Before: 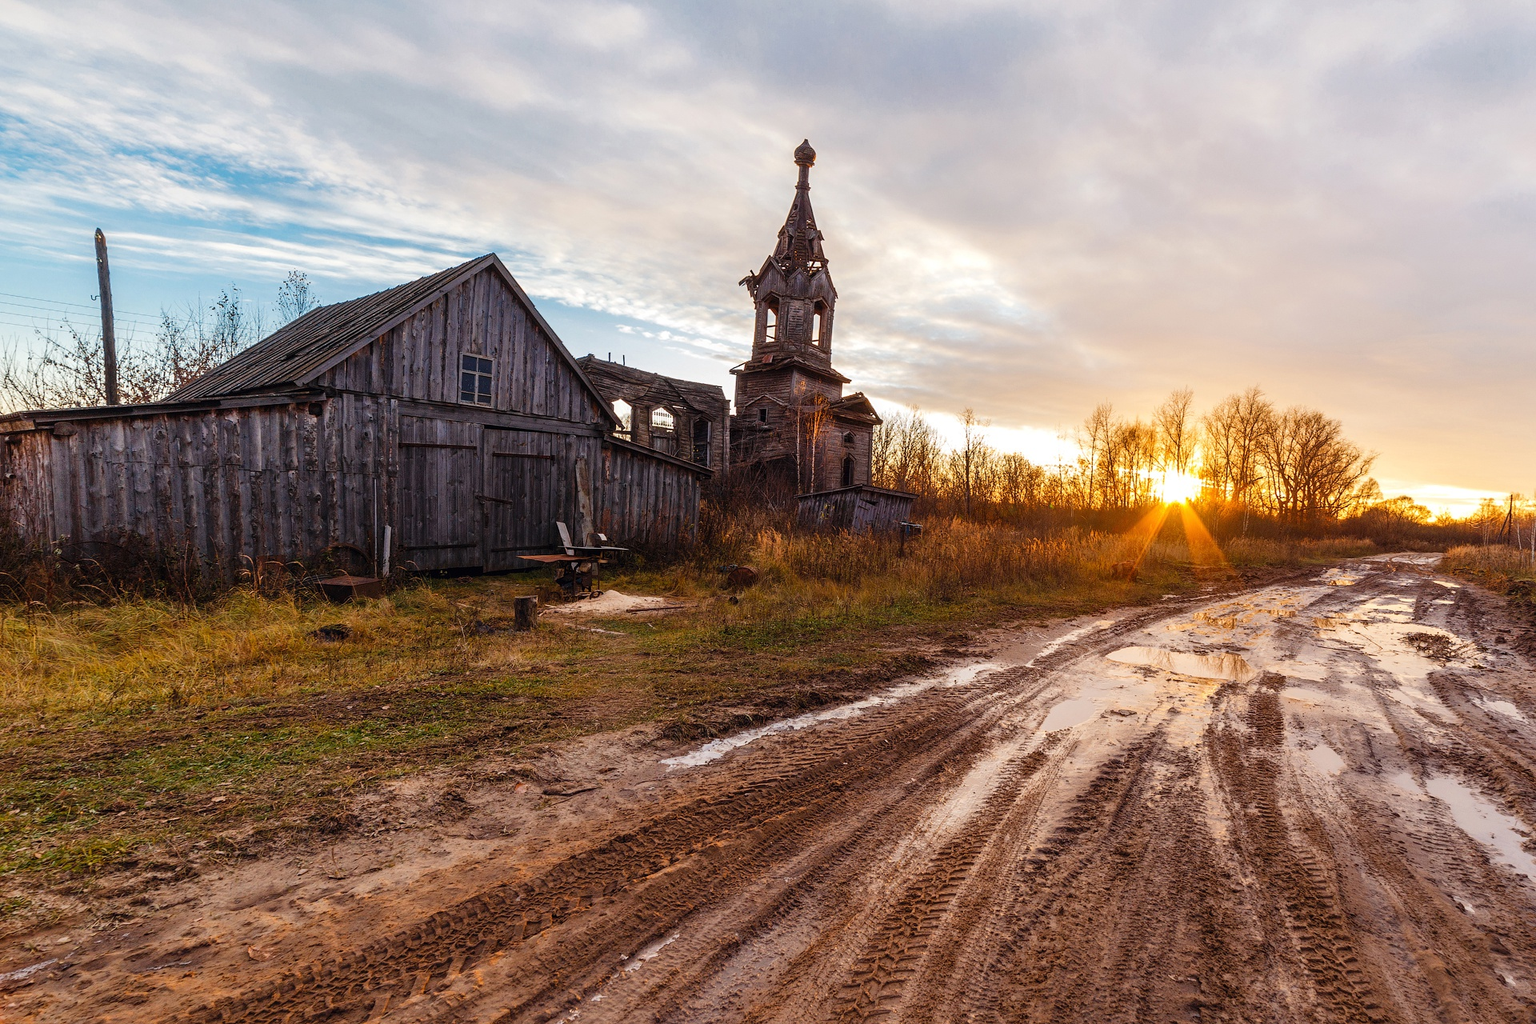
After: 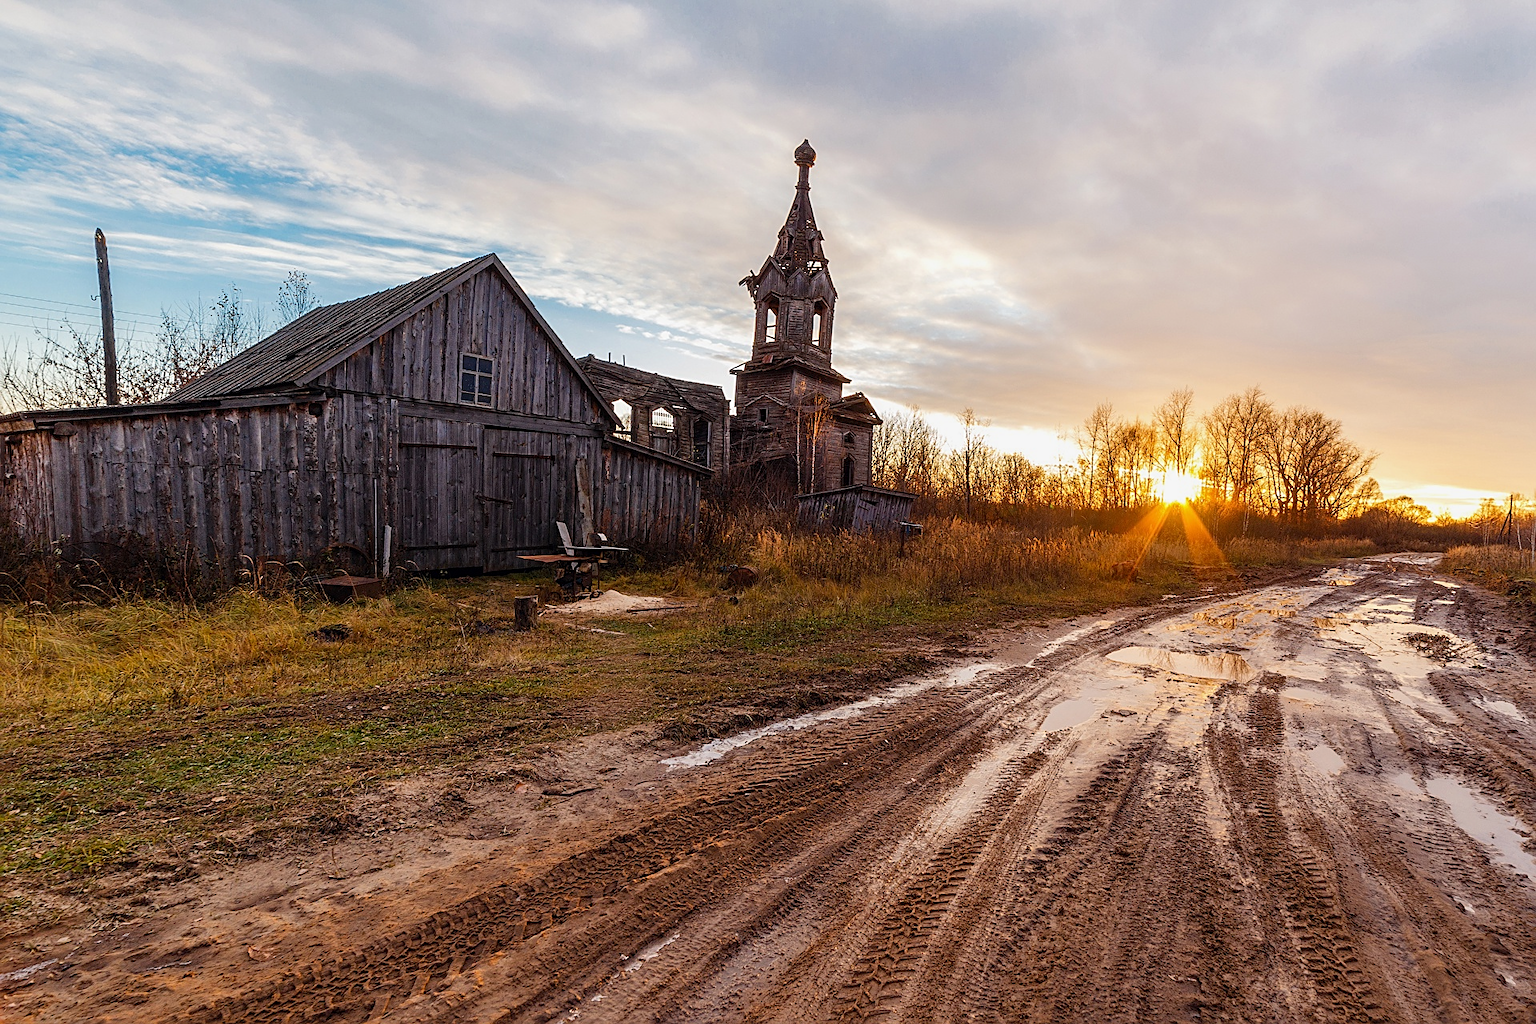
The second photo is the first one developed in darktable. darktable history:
sharpen: on, module defaults
exposure: black level correction 0.001, exposure -0.123 EV, compensate highlight preservation false
